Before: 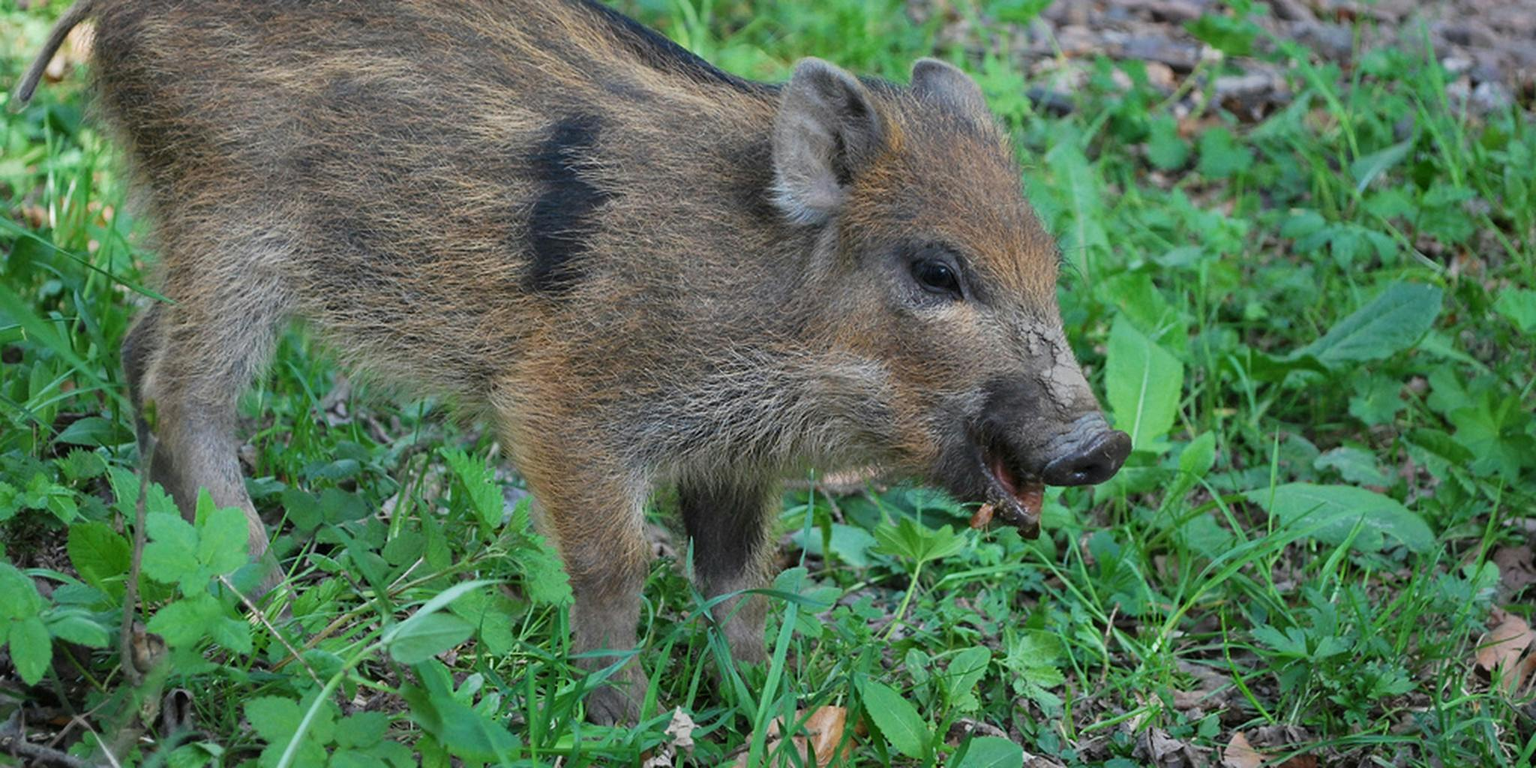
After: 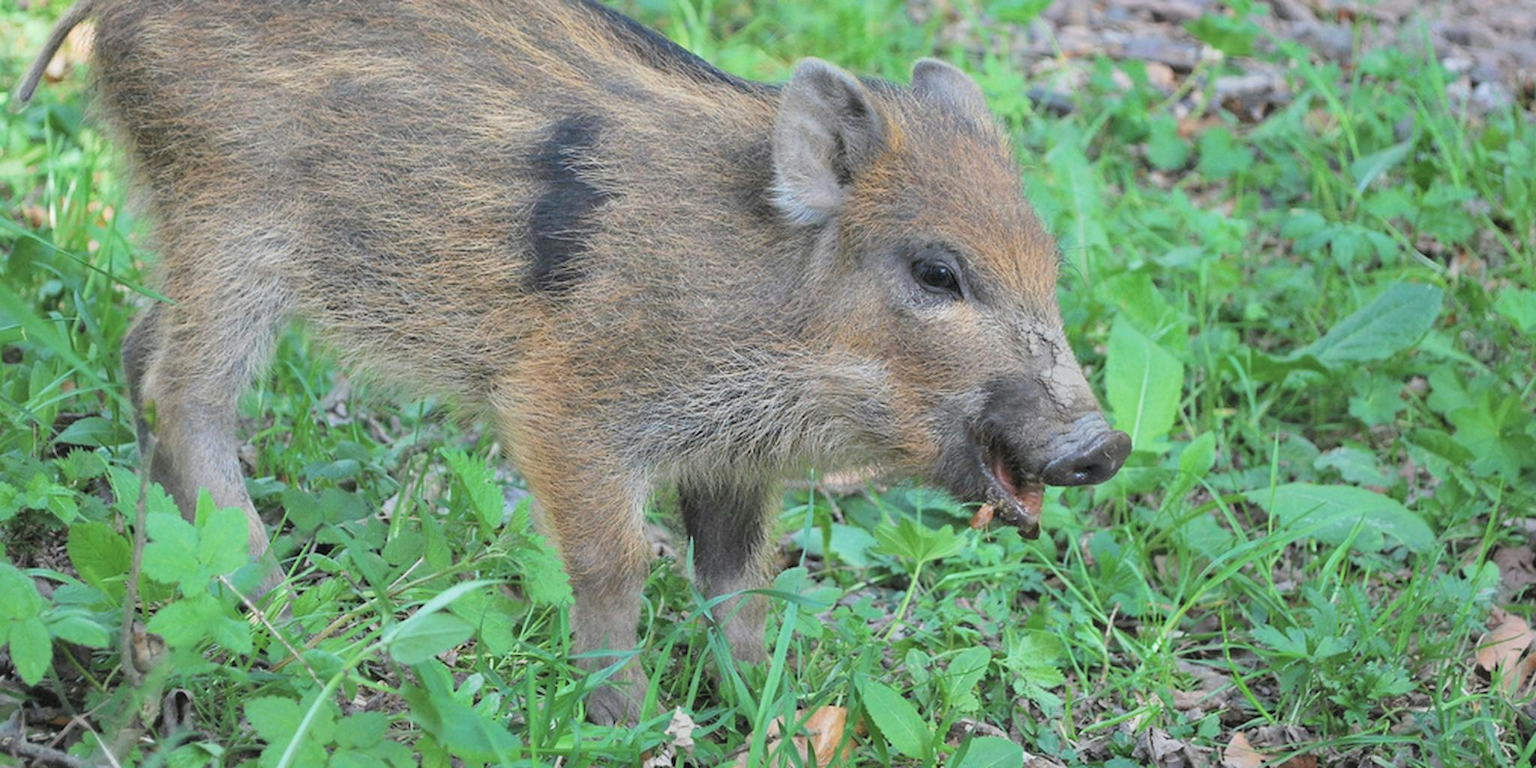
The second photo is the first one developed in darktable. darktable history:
contrast brightness saturation: brightness 0.27
